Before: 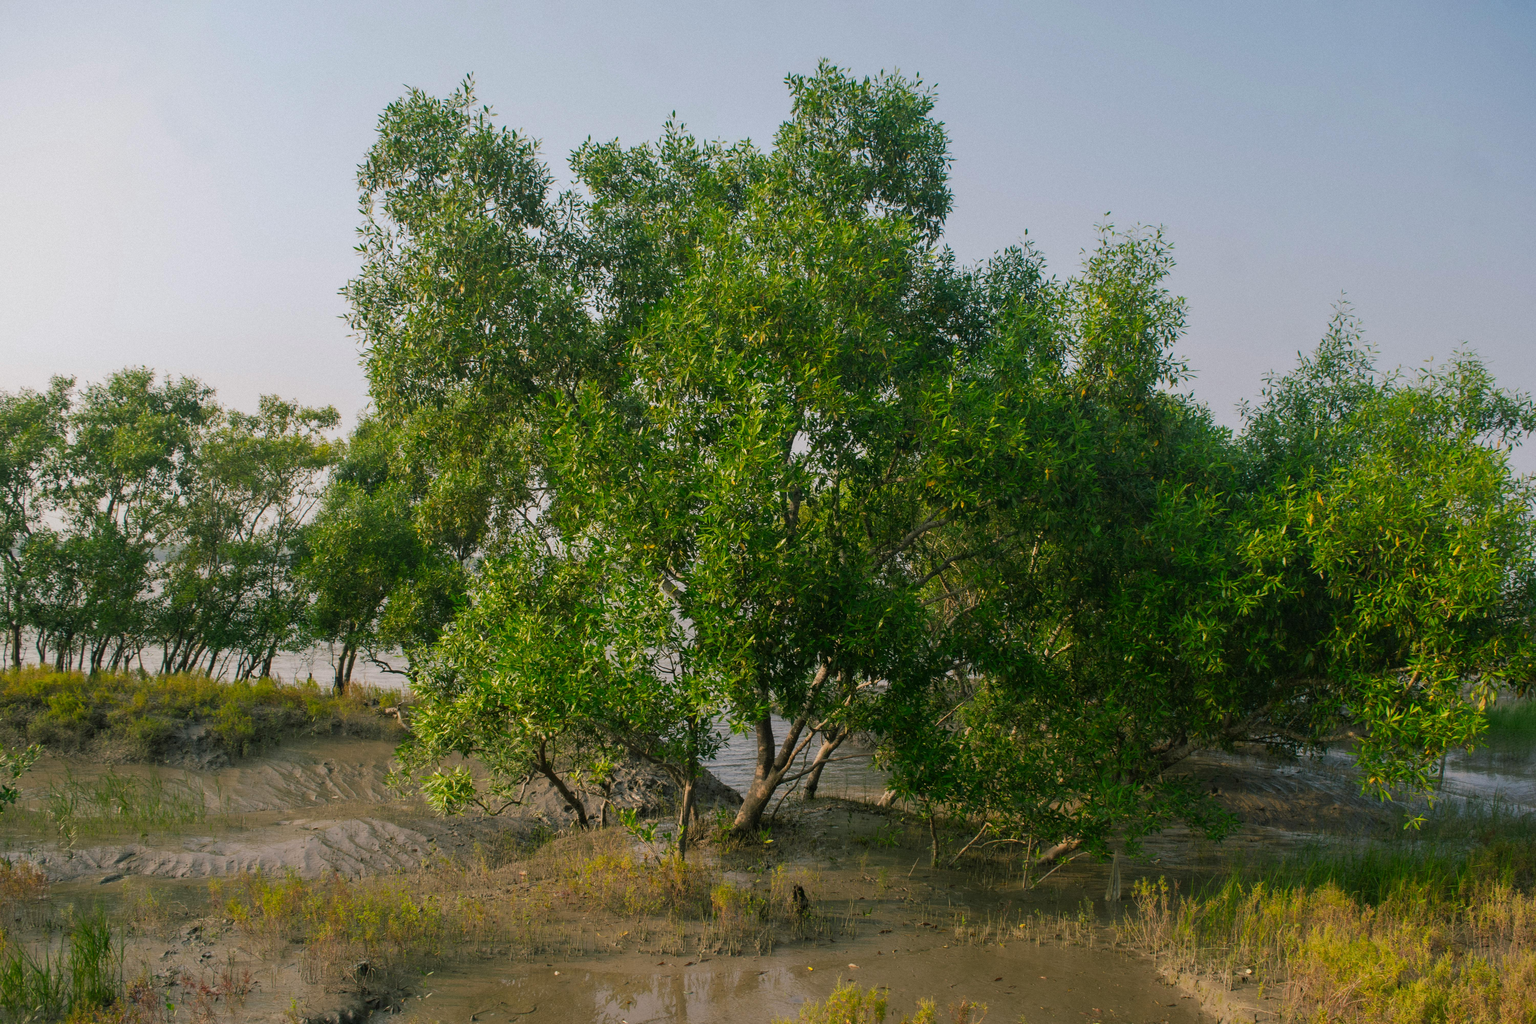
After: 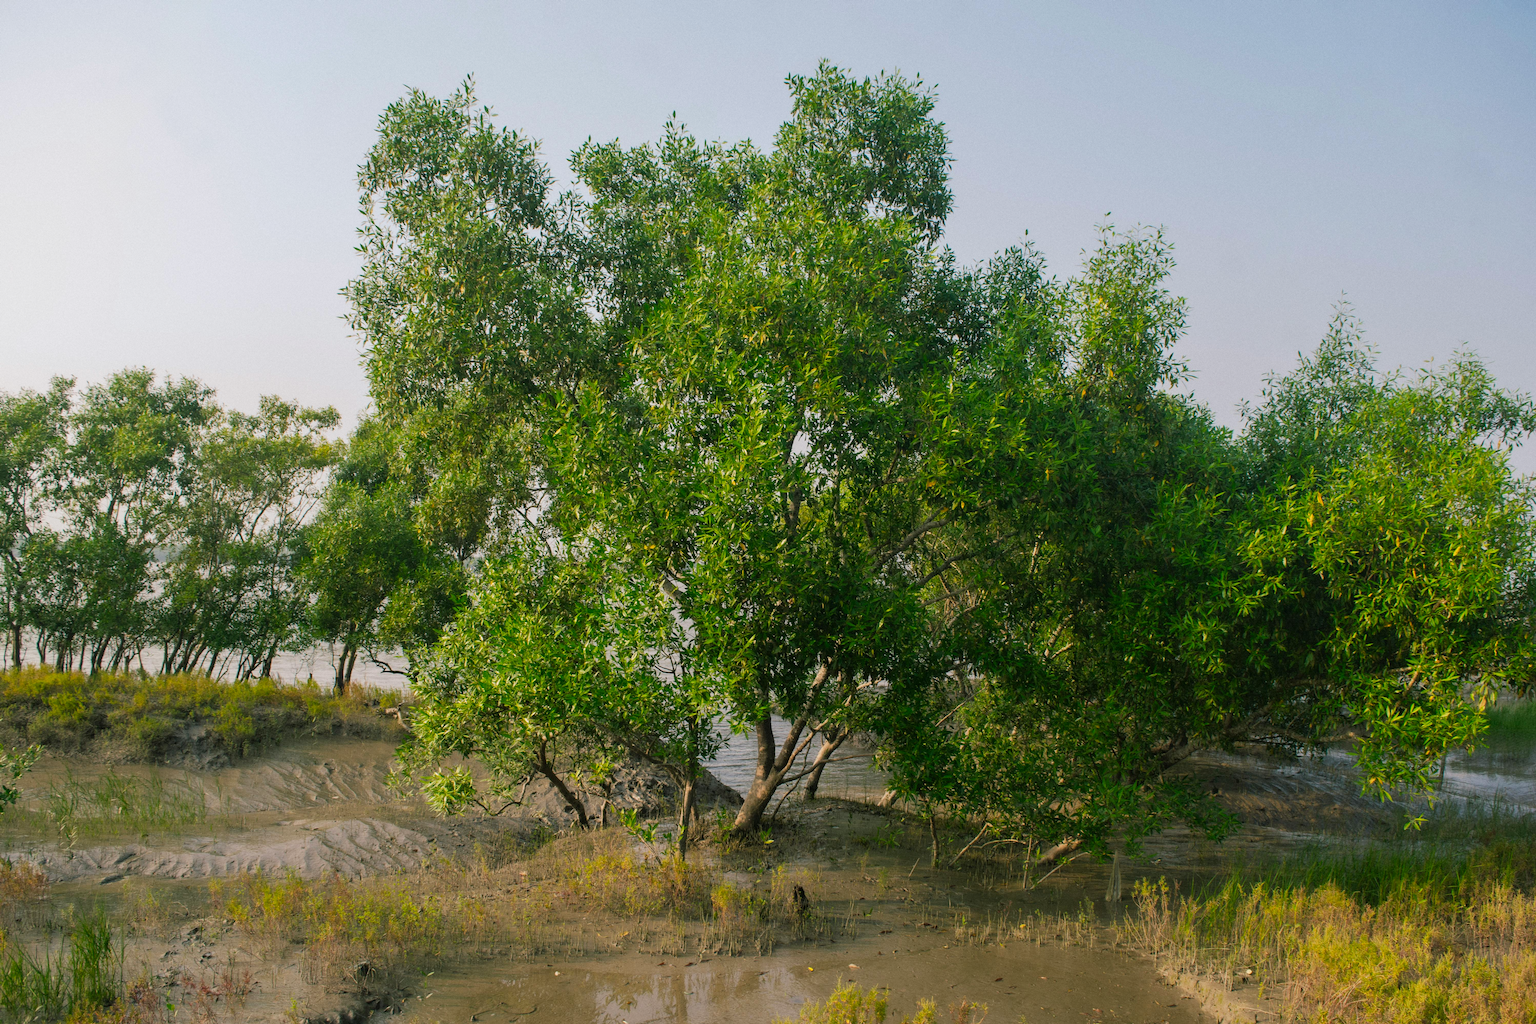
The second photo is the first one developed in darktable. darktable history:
tone curve: curves: ch0 [(0, 0) (0.765, 0.816) (1, 1)]; ch1 [(0, 0) (0.425, 0.464) (0.5, 0.5) (0.531, 0.522) (0.588, 0.575) (0.994, 0.939)]; ch2 [(0, 0) (0.398, 0.435) (0.455, 0.481) (0.501, 0.504) (0.529, 0.544) (0.584, 0.585) (1, 0.911)], preserve colors none
